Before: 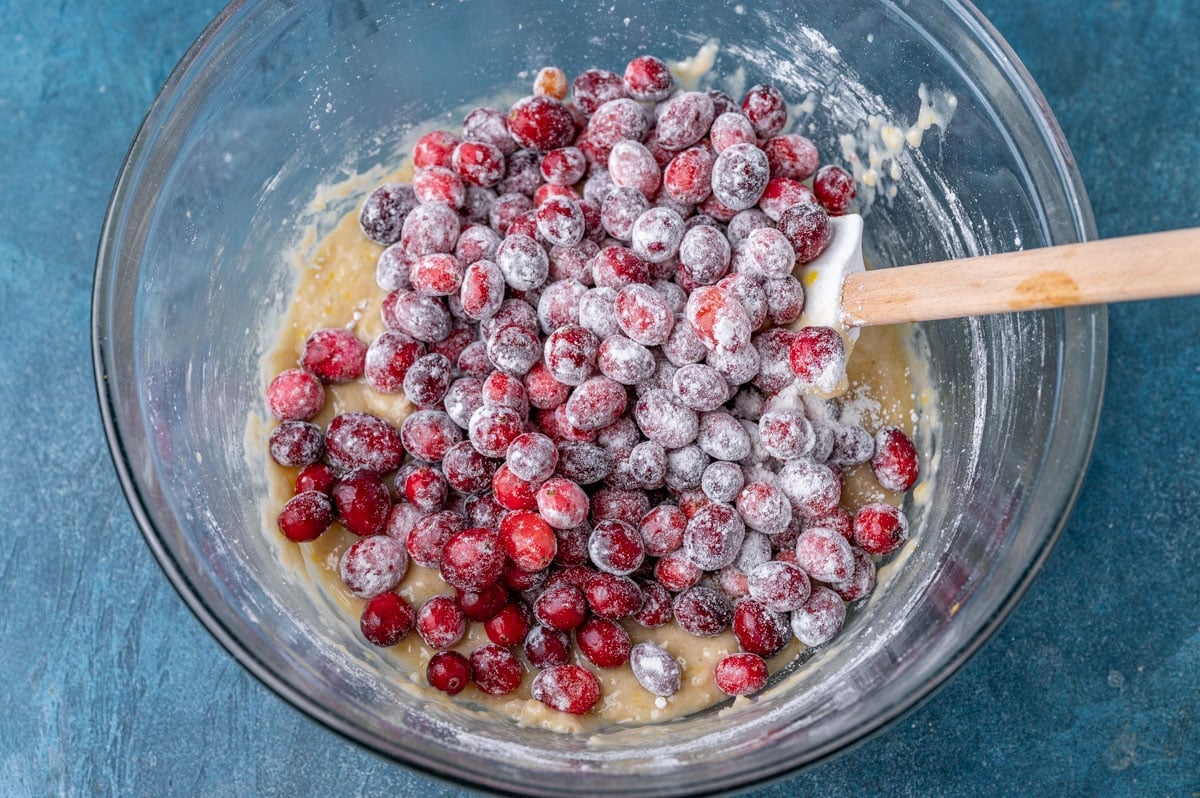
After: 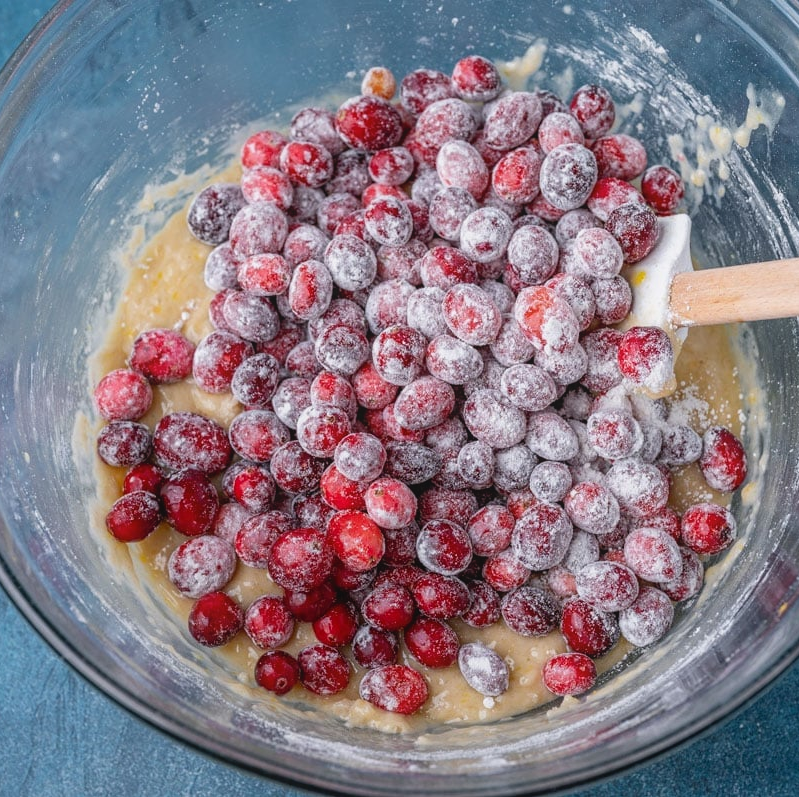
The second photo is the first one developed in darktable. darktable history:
contrast equalizer: y [[0.439, 0.44, 0.442, 0.457, 0.493, 0.498], [0.5 ×6], [0.5 ×6], [0 ×6], [0 ×6]], mix 0.59
crop and rotate: left 14.385%, right 18.948%
